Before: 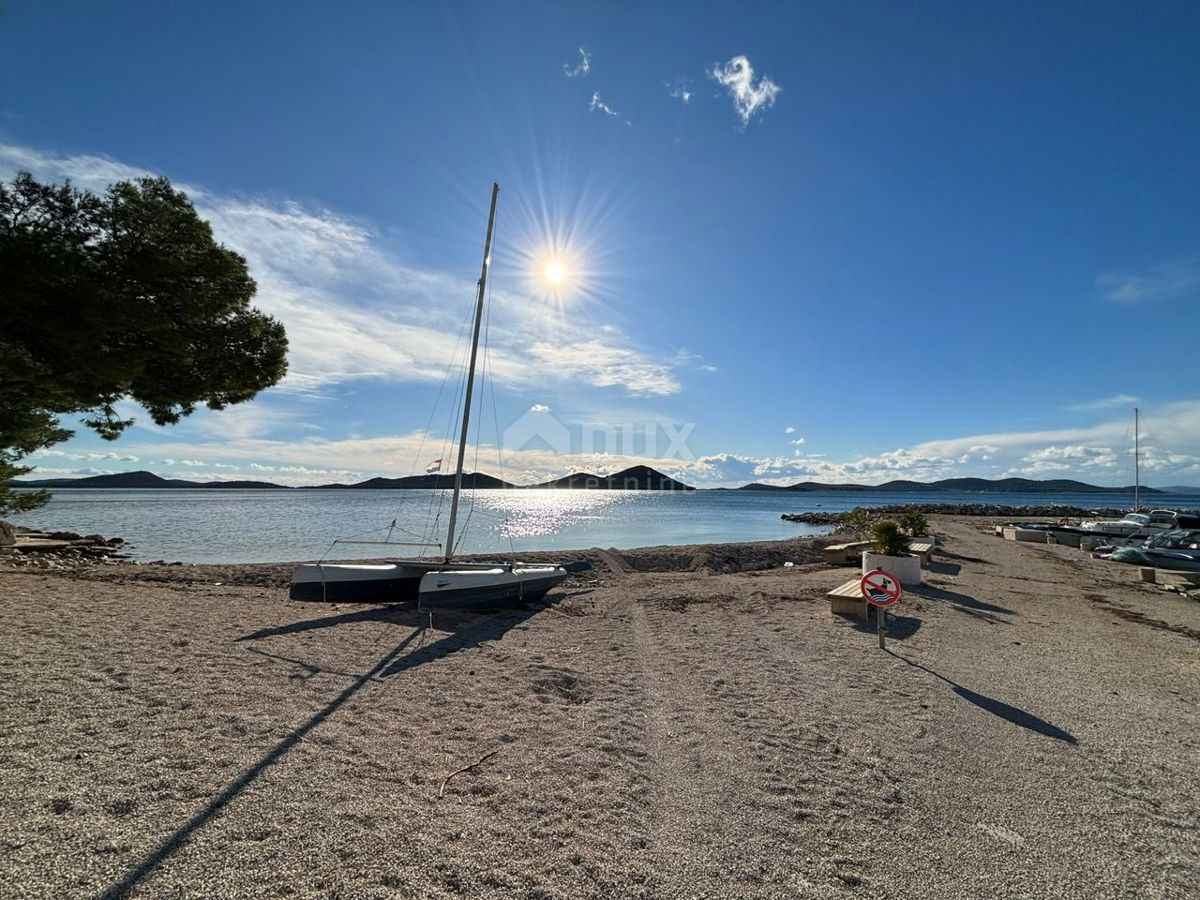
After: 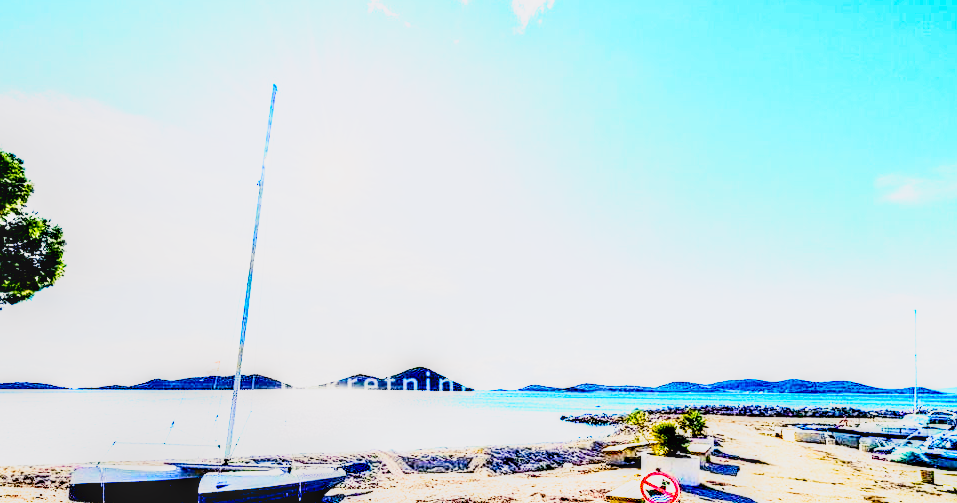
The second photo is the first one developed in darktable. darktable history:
tone equalizer: on, module defaults
local contrast: detail 160%
color balance rgb: shadows lift › luminance -28.442%, shadows lift › chroma 14.856%, shadows lift › hue 268.7°, linear chroma grading › global chroma 14.443%, perceptual saturation grading › global saturation 20%, perceptual saturation grading › highlights -24.992%, perceptual saturation grading › shadows 24.441%, global vibrance 20%
base curve: curves: ch0 [(0, 0.003) (0.001, 0.002) (0.006, 0.004) (0.02, 0.022) (0.048, 0.086) (0.094, 0.234) (0.162, 0.431) (0.258, 0.629) (0.385, 0.8) (0.548, 0.918) (0.751, 0.988) (1, 1)], preserve colors none
crop: left 18.422%, top 11.088%, right 1.787%, bottom 32.929%
exposure: black level correction 0.006, exposure 2.071 EV, compensate highlight preservation false
tone curve: curves: ch0 [(0, 0.021) (0.104, 0.093) (0.236, 0.234) (0.456, 0.566) (0.647, 0.78) (0.864, 0.9) (1, 0.932)]; ch1 [(0, 0) (0.353, 0.344) (0.43, 0.401) (0.479, 0.476) (0.502, 0.504) (0.544, 0.534) (0.566, 0.566) (0.612, 0.621) (0.657, 0.679) (1, 1)]; ch2 [(0, 0) (0.34, 0.314) (0.434, 0.43) (0.5, 0.498) (0.528, 0.536) (0.56, 0.576) (0.595, 0.638) (0.644, 0.729) (1, 1)], color space Lab, independent channels, preserve colors none
